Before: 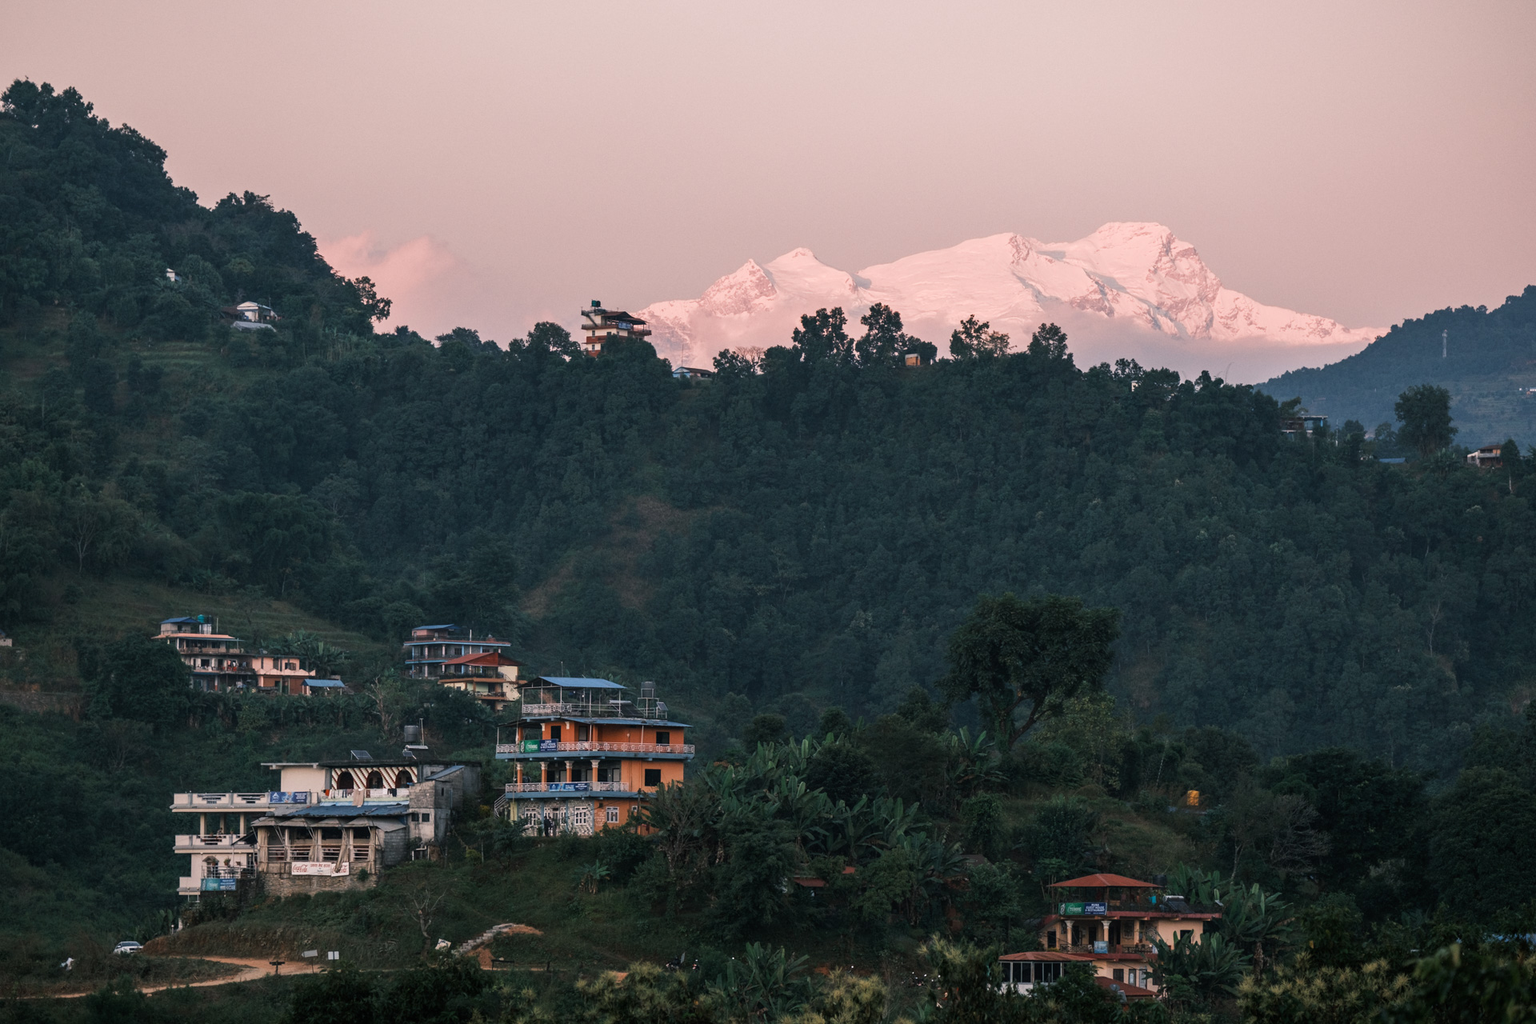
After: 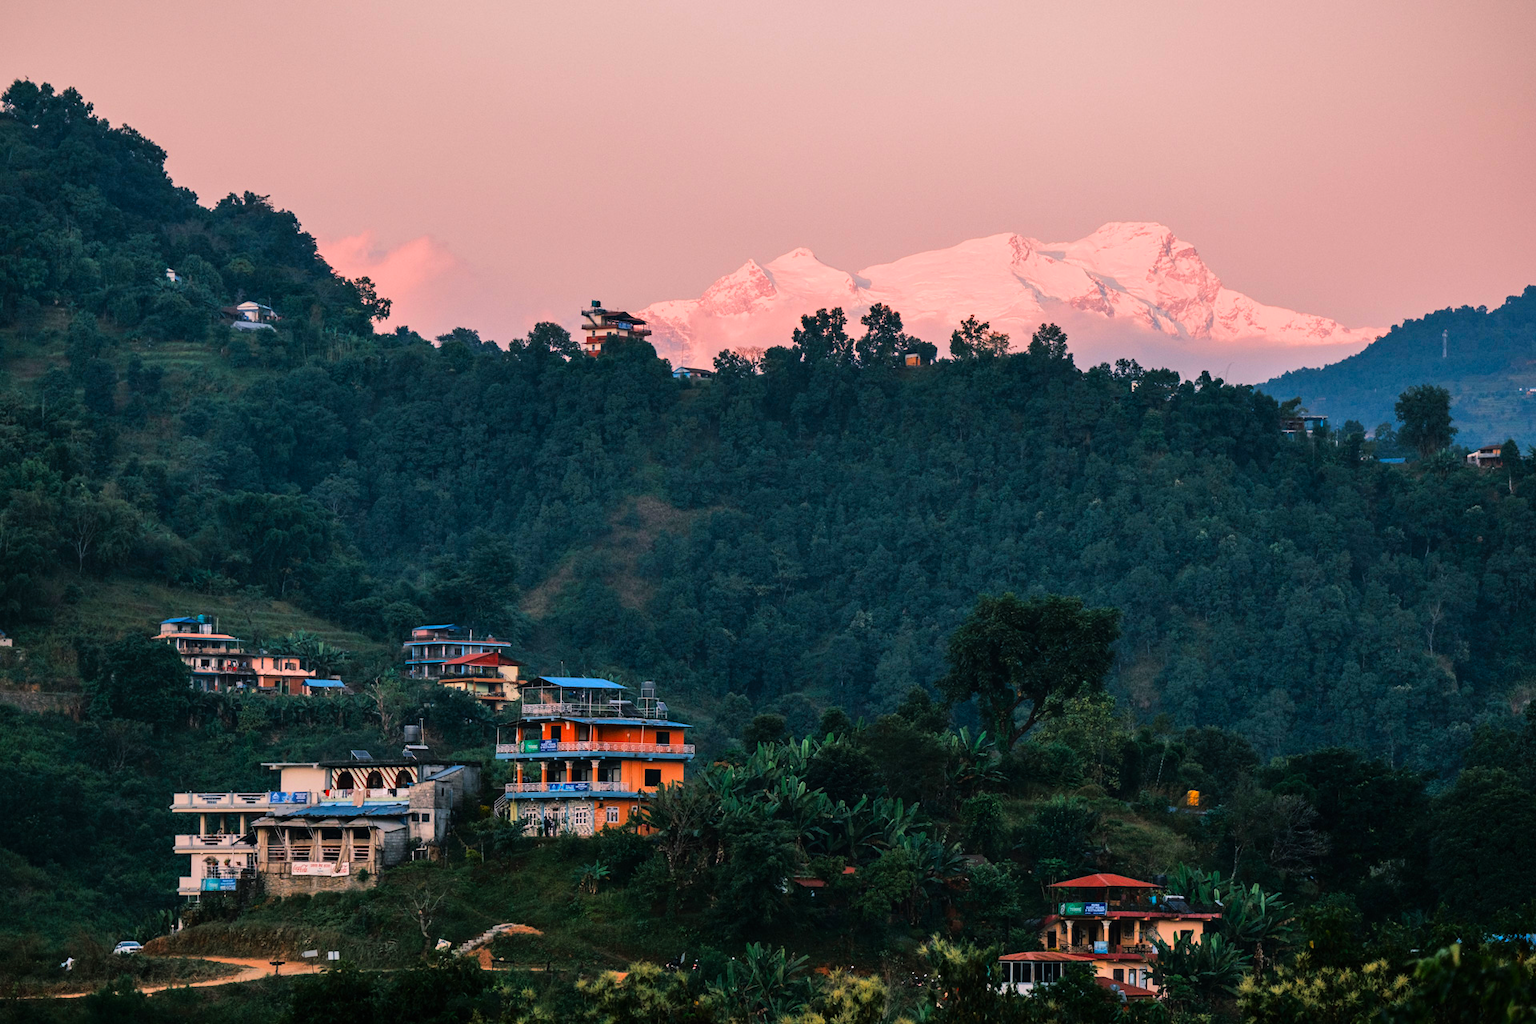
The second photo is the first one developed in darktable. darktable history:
rgb curve: curves: ch0 [(0, 0) (0.136, 0.078) (0.262, 0.245) (0.414, 0.42) (1, 1)], compensate middle gray true, preserve colors basic power
color correction: saturation 1.8
shadows and highlights: shadows 35, highlights -35, soften with gaussian
